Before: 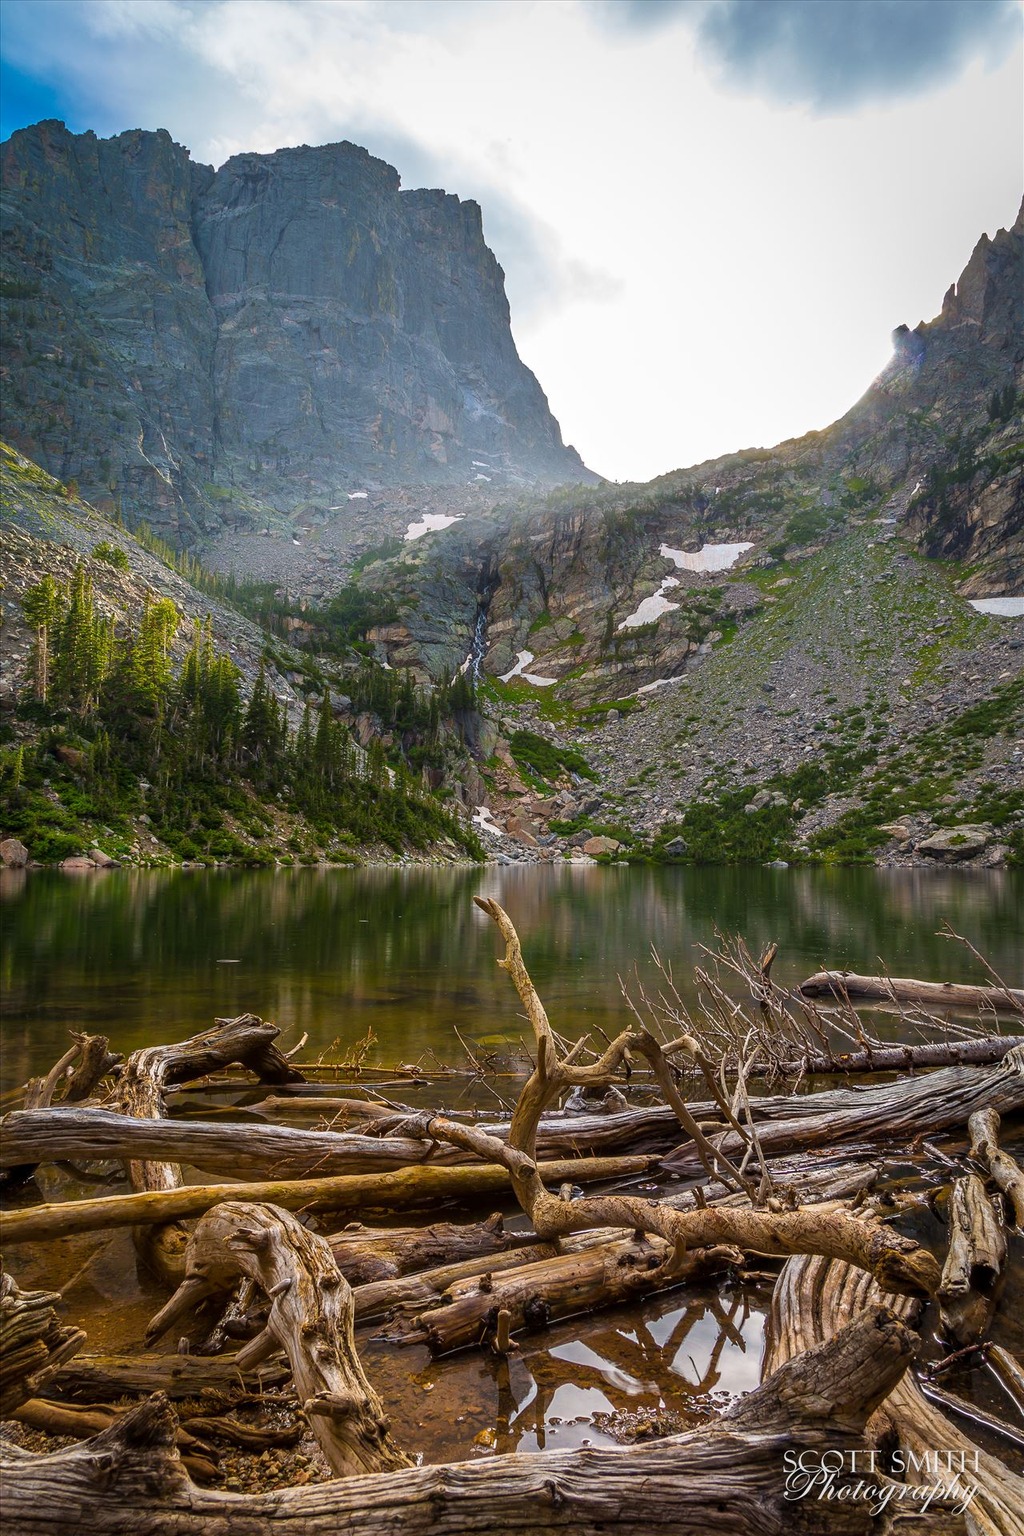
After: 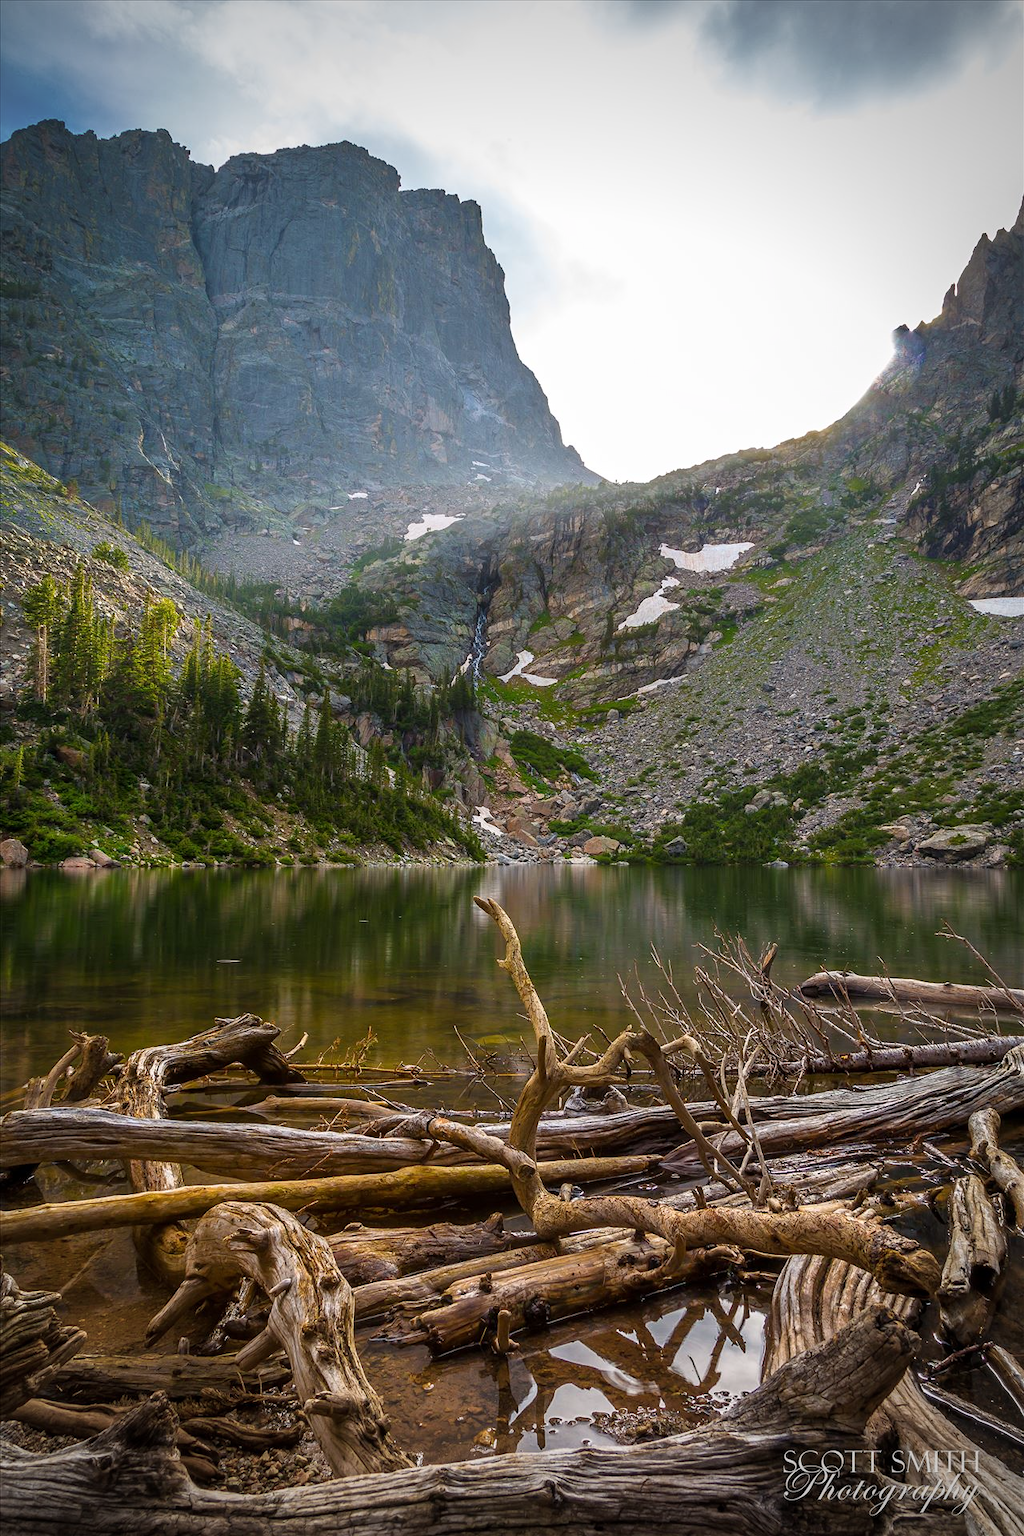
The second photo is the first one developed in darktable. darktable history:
vignetting: width/height ratio 1.094
shadows and highlights: shadows 0, highlights 40
exposure: compensate highlight preservation false
